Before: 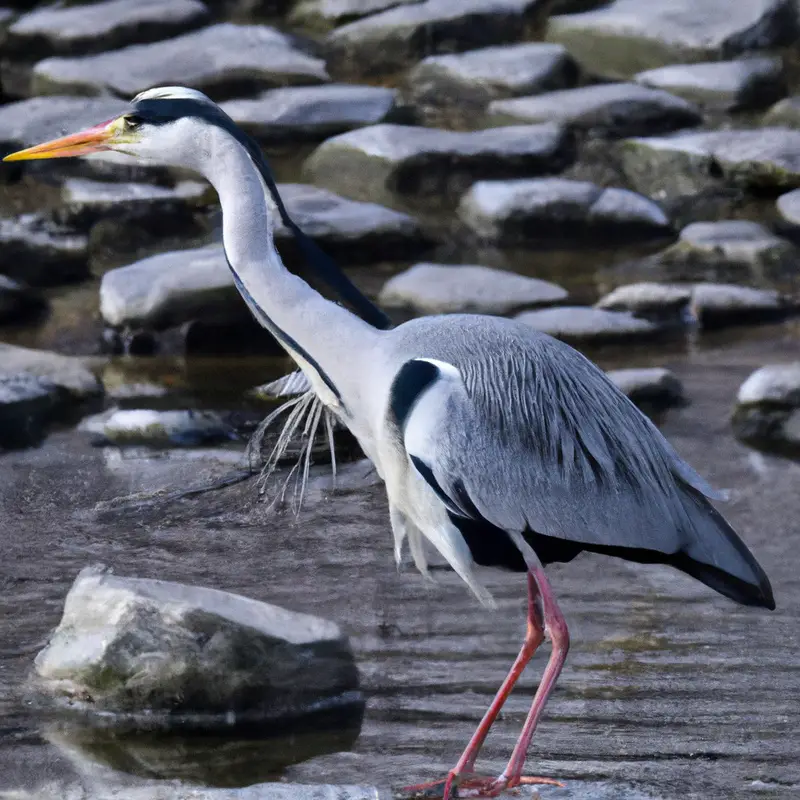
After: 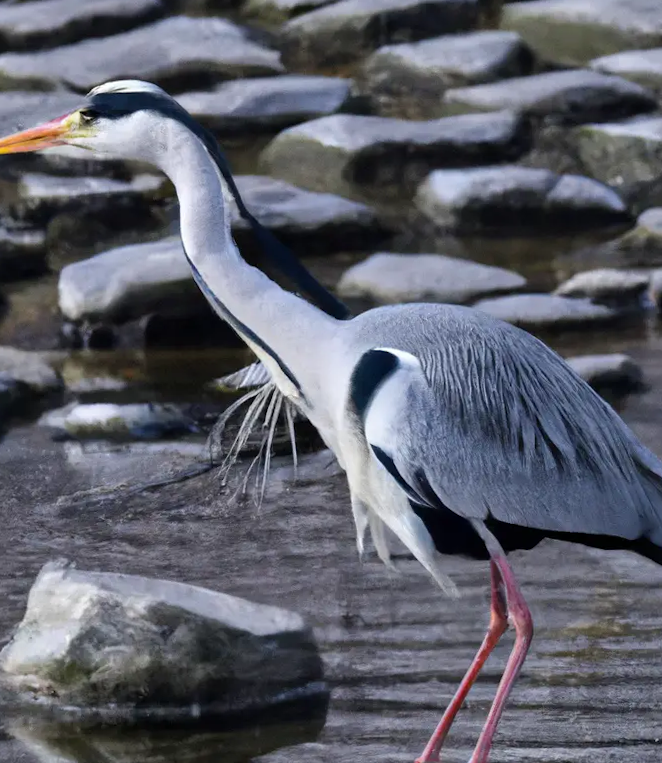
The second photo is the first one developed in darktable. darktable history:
crop and rotate: angle 0.882°, left 4.433%, top 0.576%, right 11.54%, bottom 2.562%
